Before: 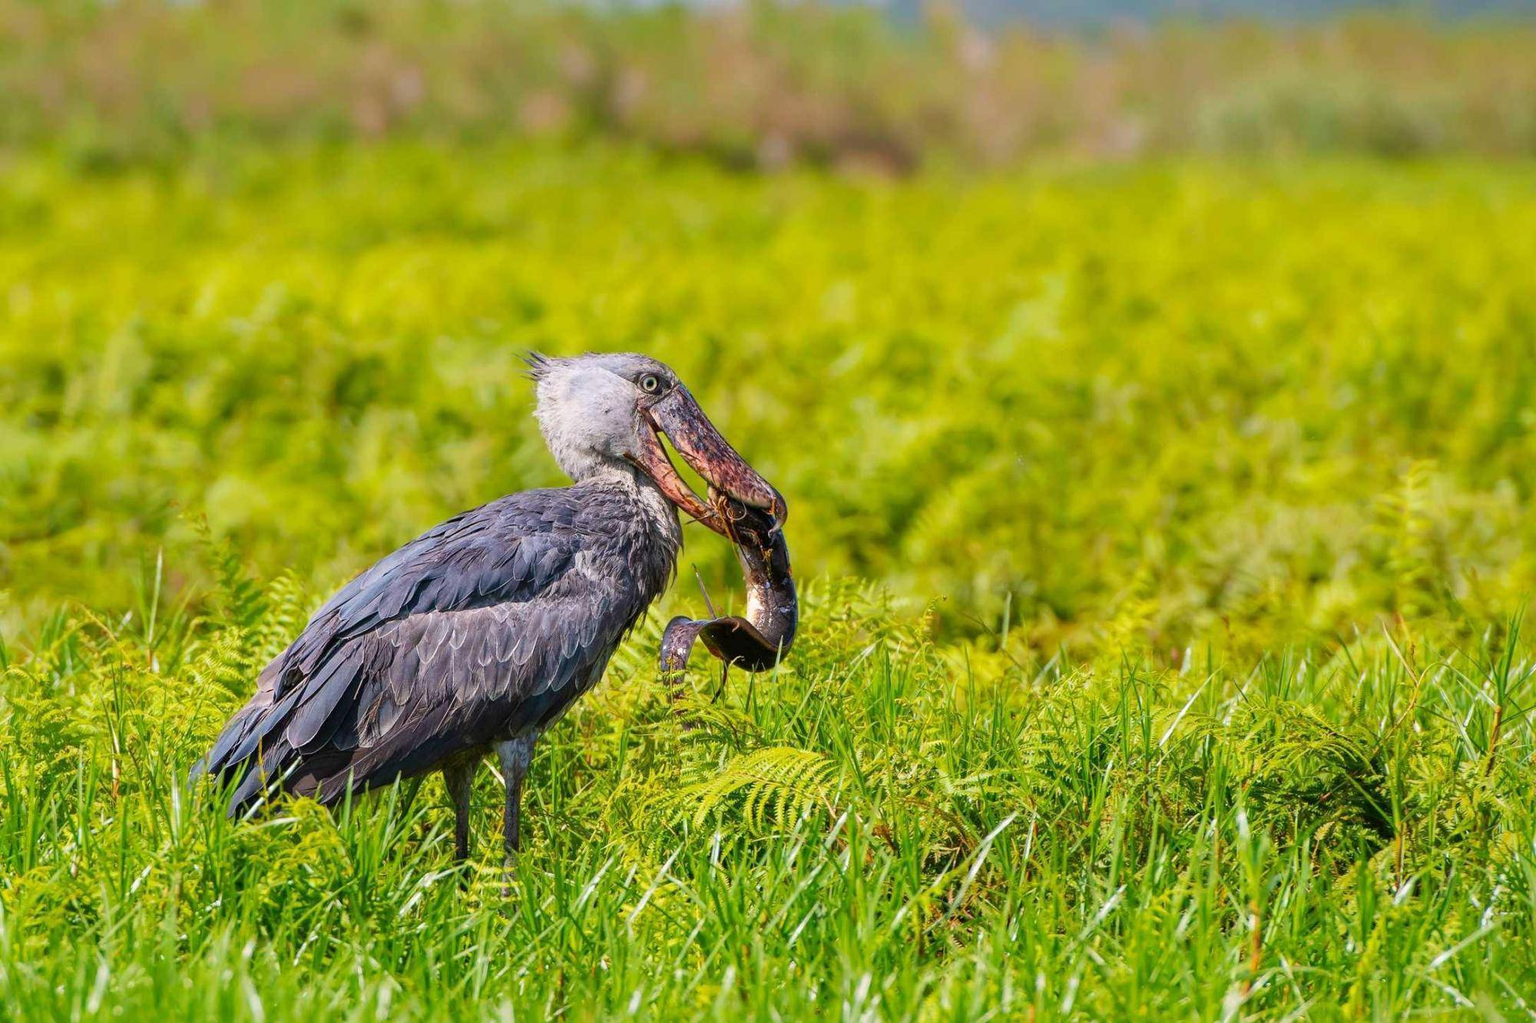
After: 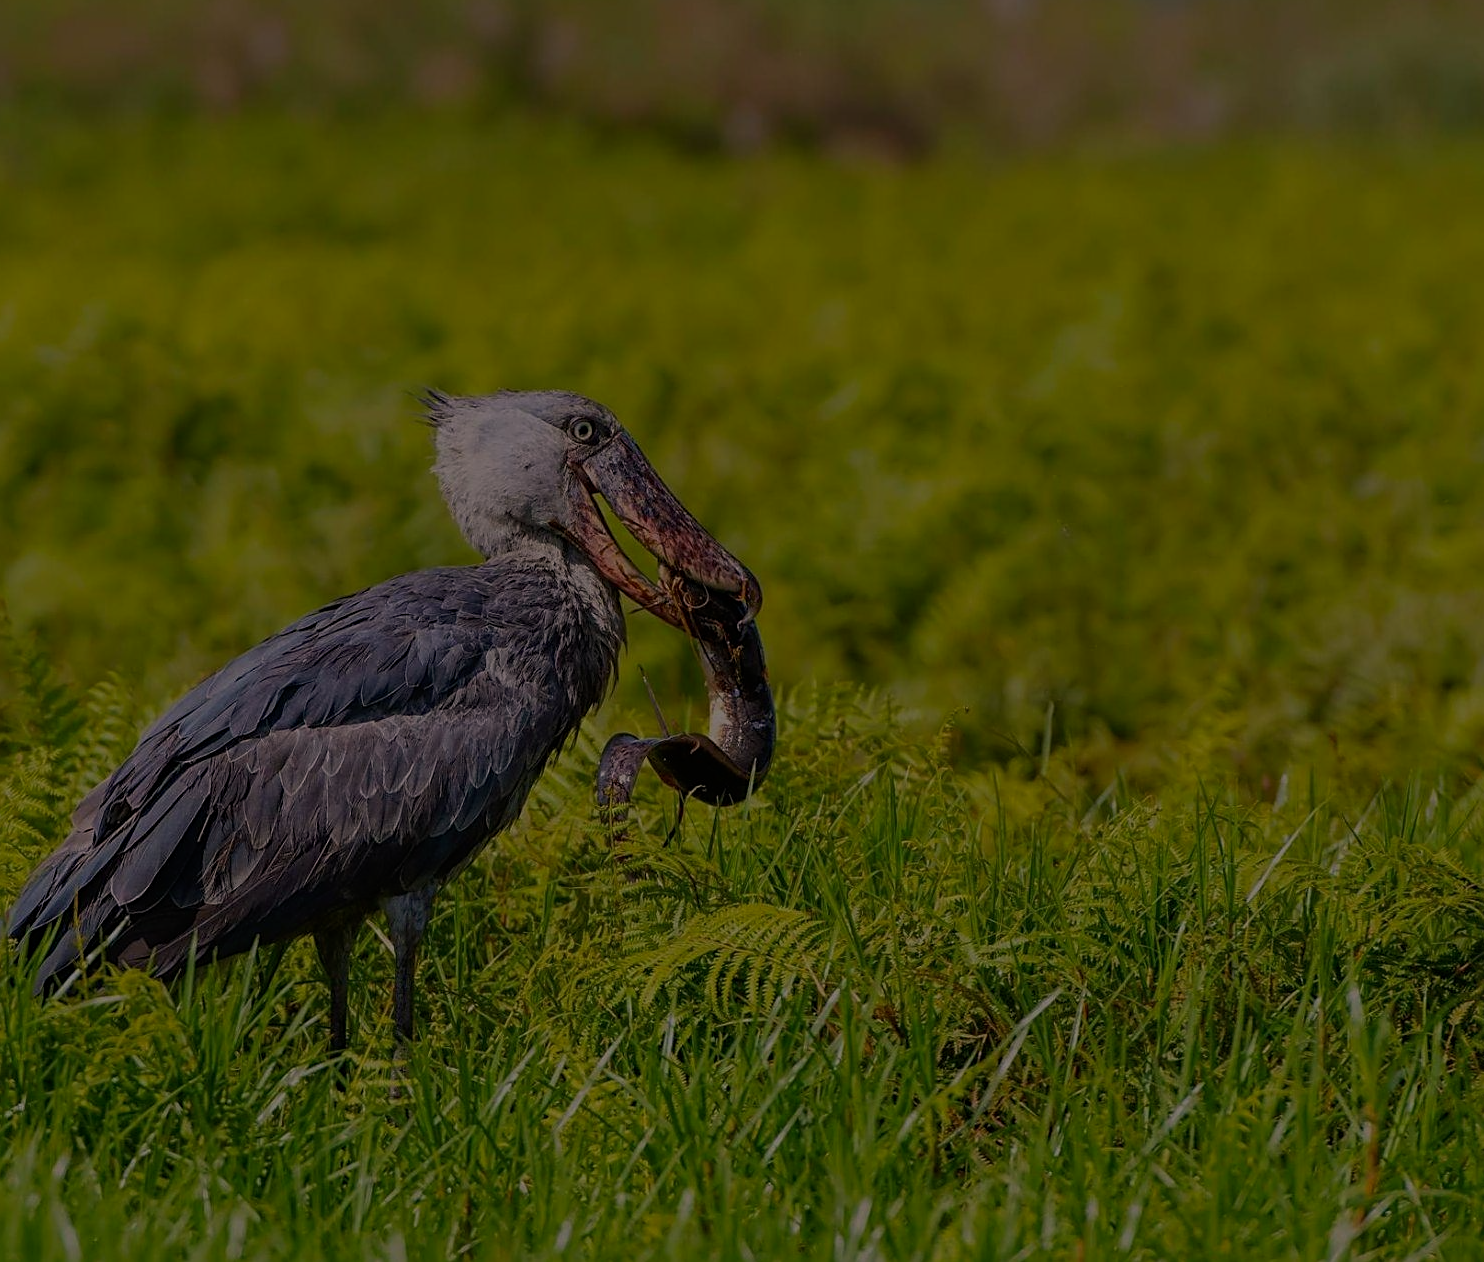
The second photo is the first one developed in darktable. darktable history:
color correction: highlights a* 5.81, highlights b* 4.84
crop and rotate: left 13.15%, top 5.251%, right 12.609%
exposure: exposure -2.446 EV, compensate highlight preservation false
sharpen: on, module defaults
